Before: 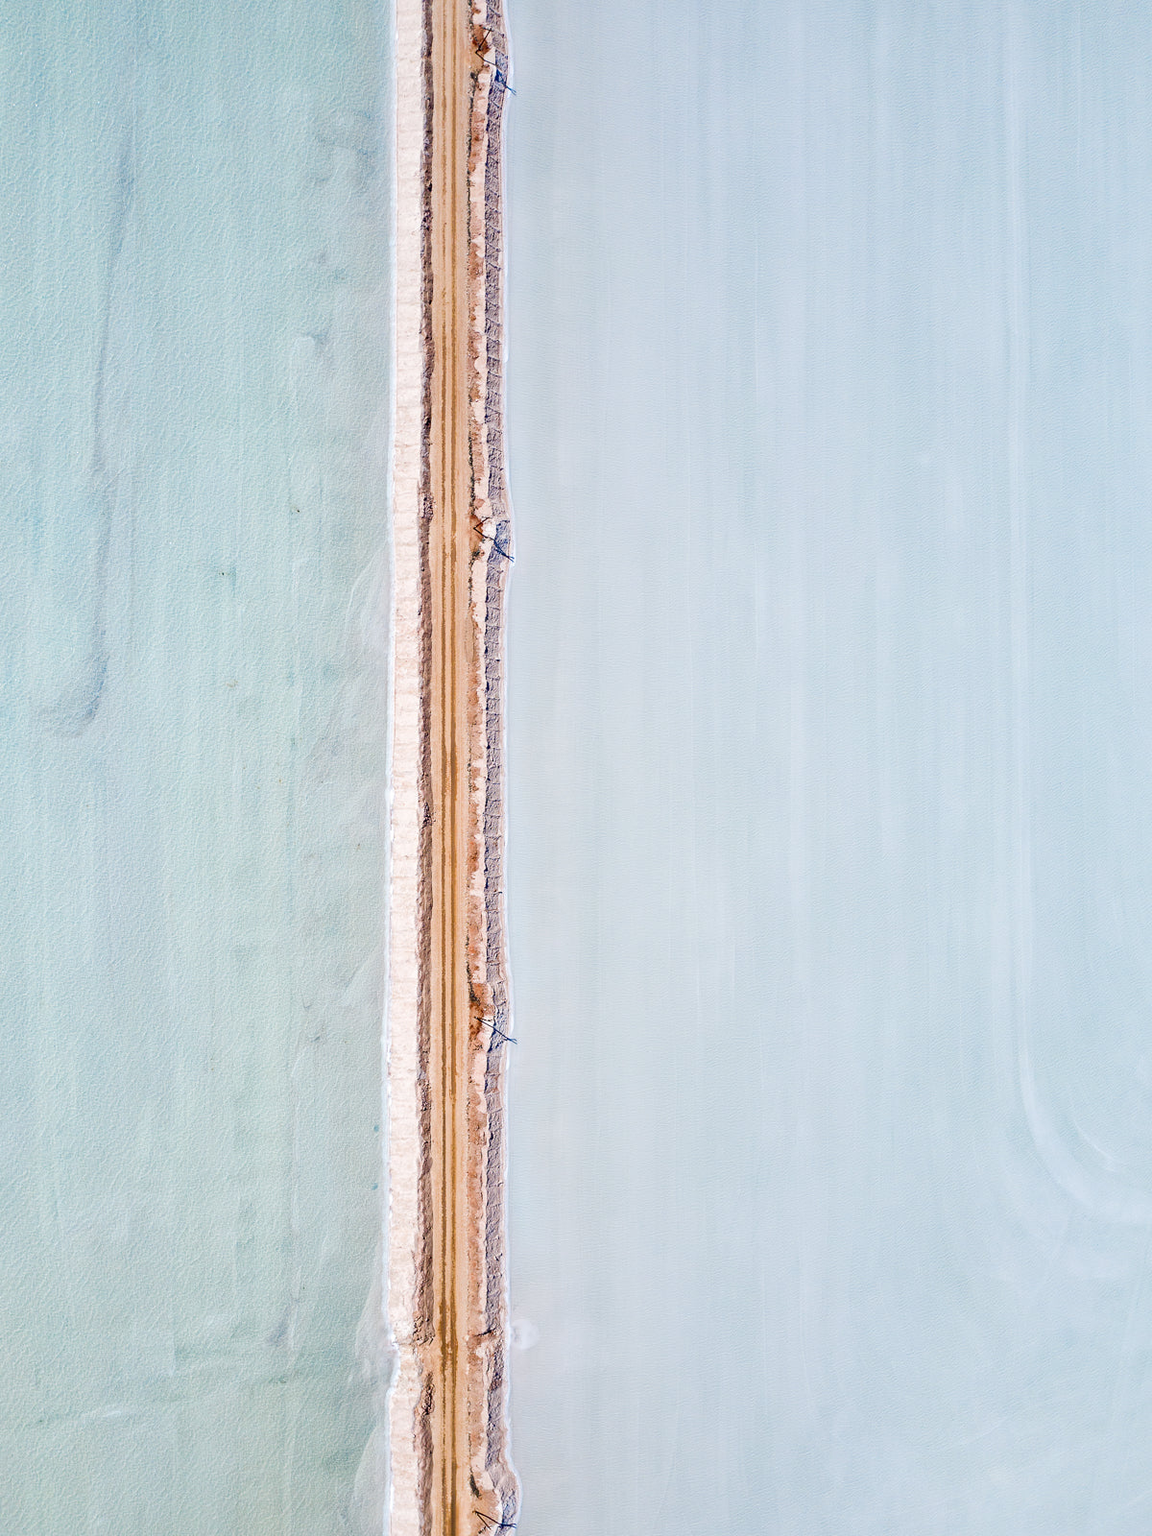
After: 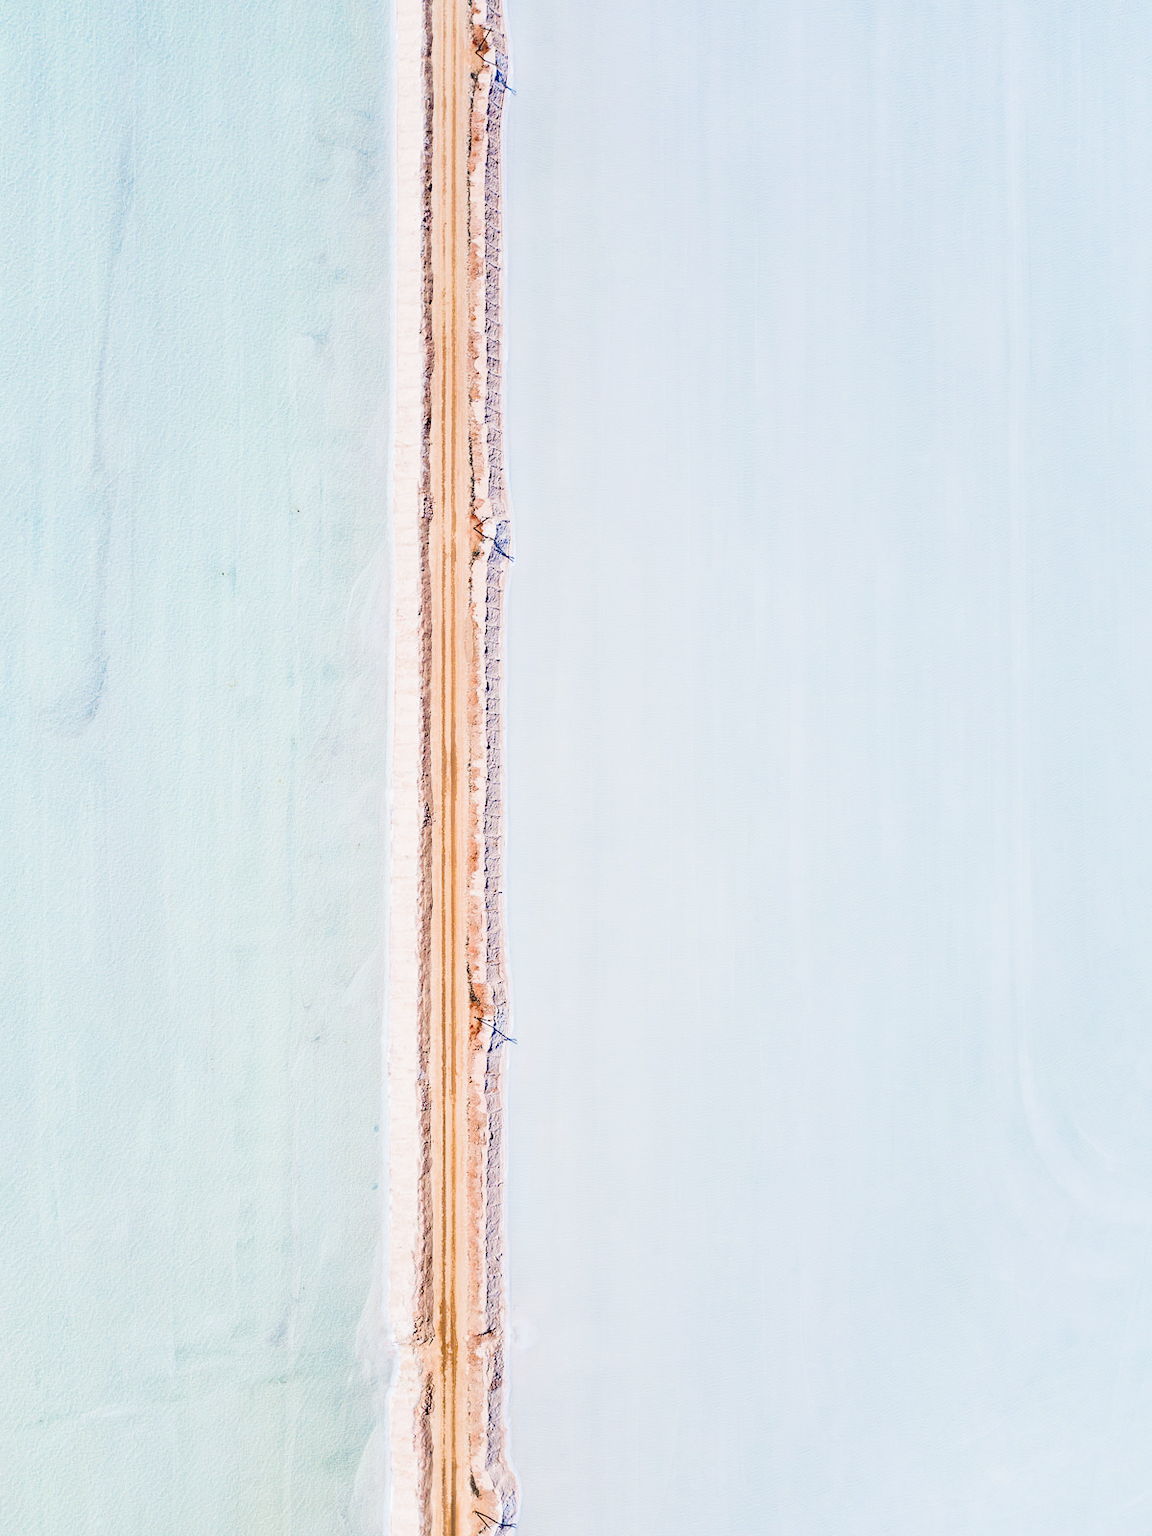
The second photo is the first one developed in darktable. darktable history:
exposure: black level correction 0, exposure 0.699 EV, compensate highlight preservation false
vignetting: brightness 0.039, saturation 0.003
filmic rgb: black relative exposure -7.85 EV, white relative exposure 4.33 EV, hardness 3.84, contrast in shadows safe
tone equalizer: -8 EV -0.38 EV, -7 EV -0.421 EV, -6 EV -0.364 EV, -5 EV -0.185 EV, -3 EV 0.201 EV, -2 EV 0.347 EV, -1 EV 0.405 EV, +0 EV 0.43 EV, edges refinement/feathering 500, mask exposure compensation -1.57 EV, preserve details guided filter
